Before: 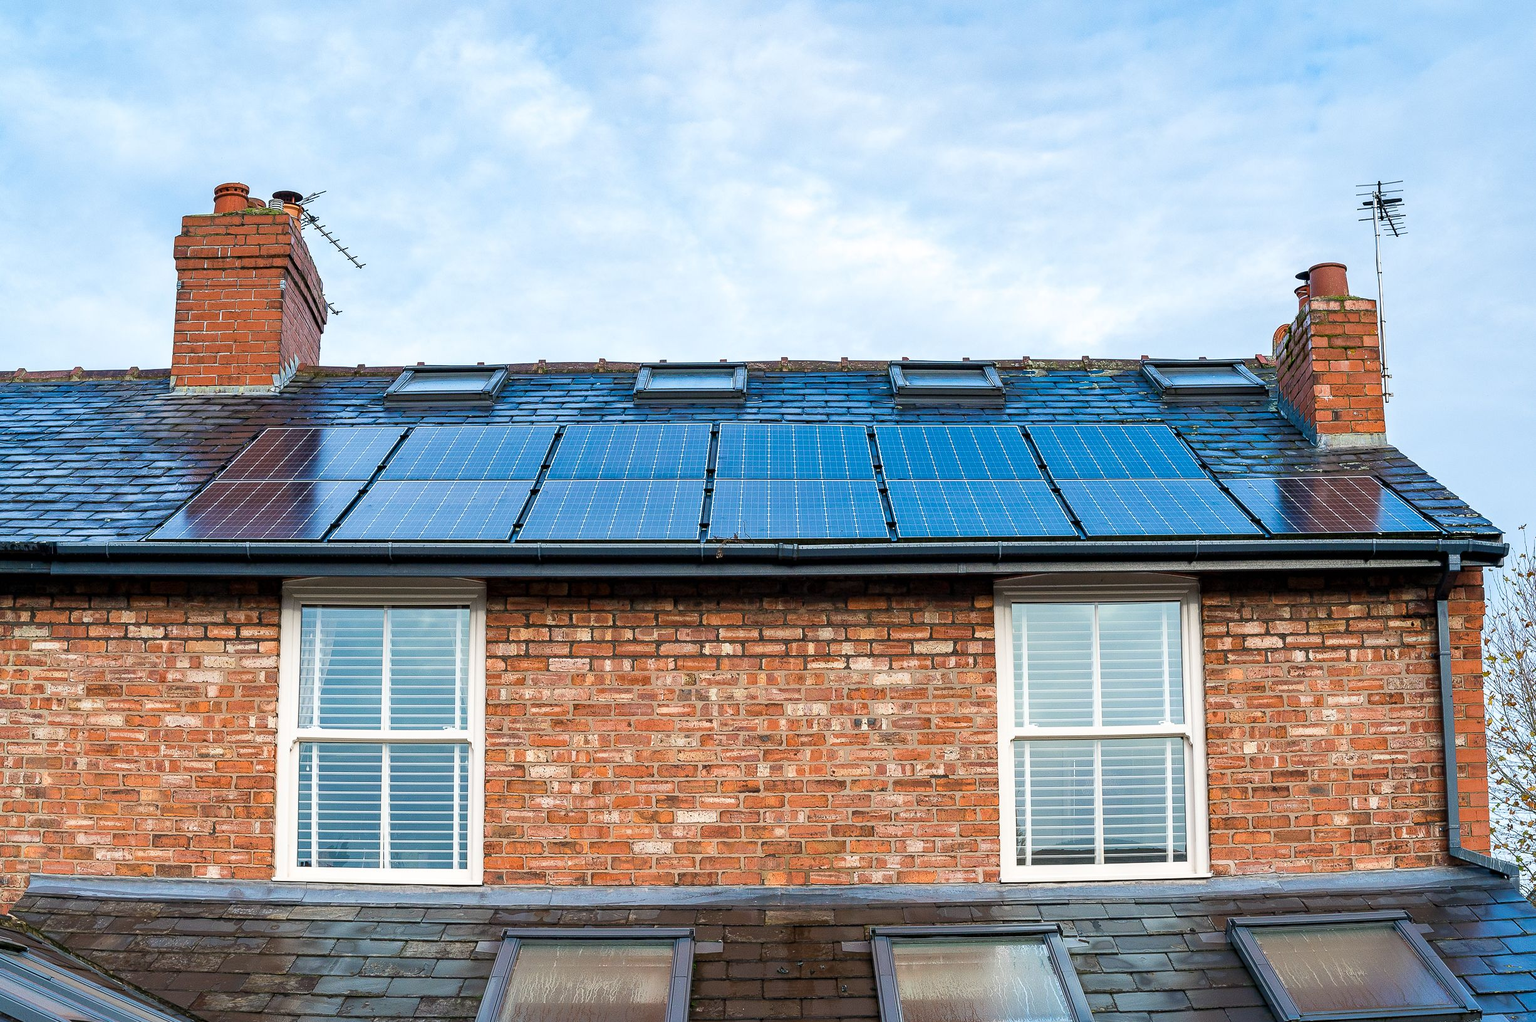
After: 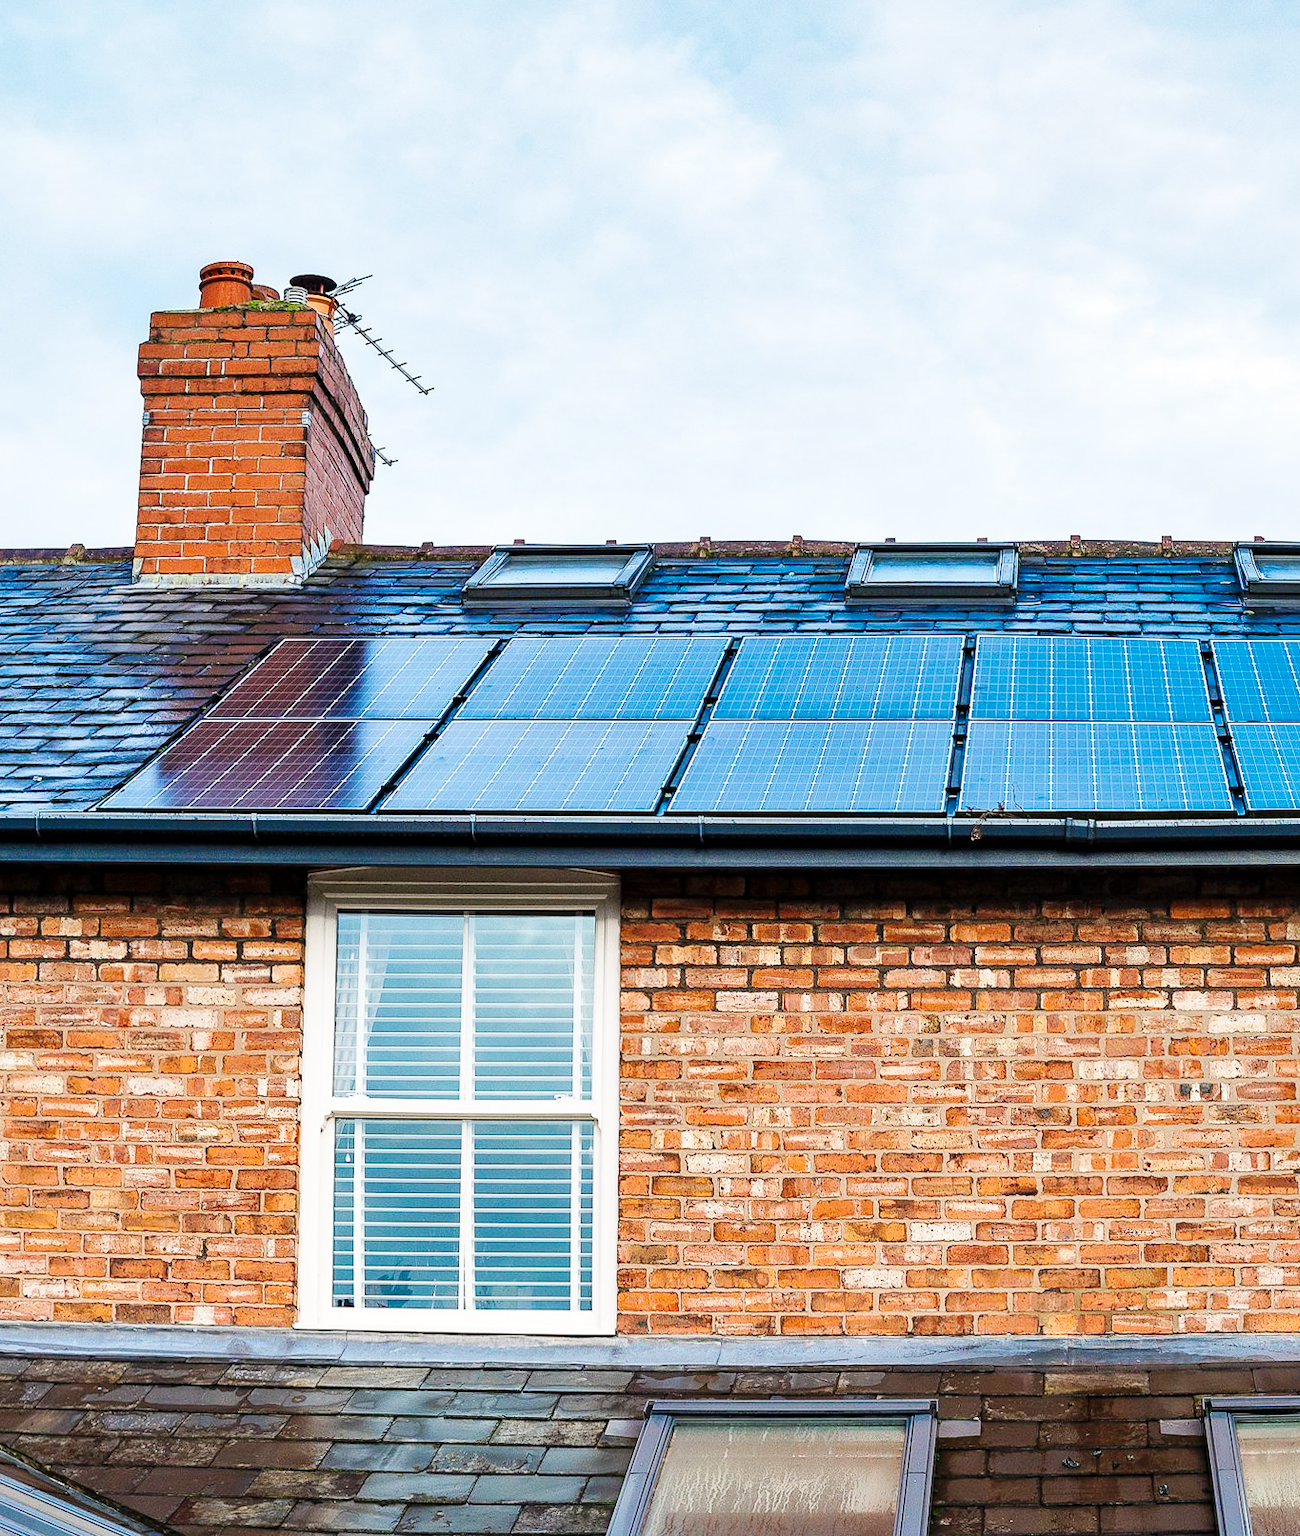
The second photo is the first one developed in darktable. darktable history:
base curve: curves: ch0 [(0, 0) (0.032, 0.025) (0.121, 0.166) (0.206, 0.329) (0.605, 0.79) (1, 1)], preserve colors none
rotate and perspective: rotation 0.174°, lens shift (vertical) 0.013, lens shift (horizontal) 0.019, shear 0.001, automatic cropping original format, crop left 0.007, crop right 0.991, crop top 0.016, crop bottom 0.997
shadows and highlights: shadows 37.27, highlights -28.18, soften with gaussian
crop: left 5.114%, right 38.589%
